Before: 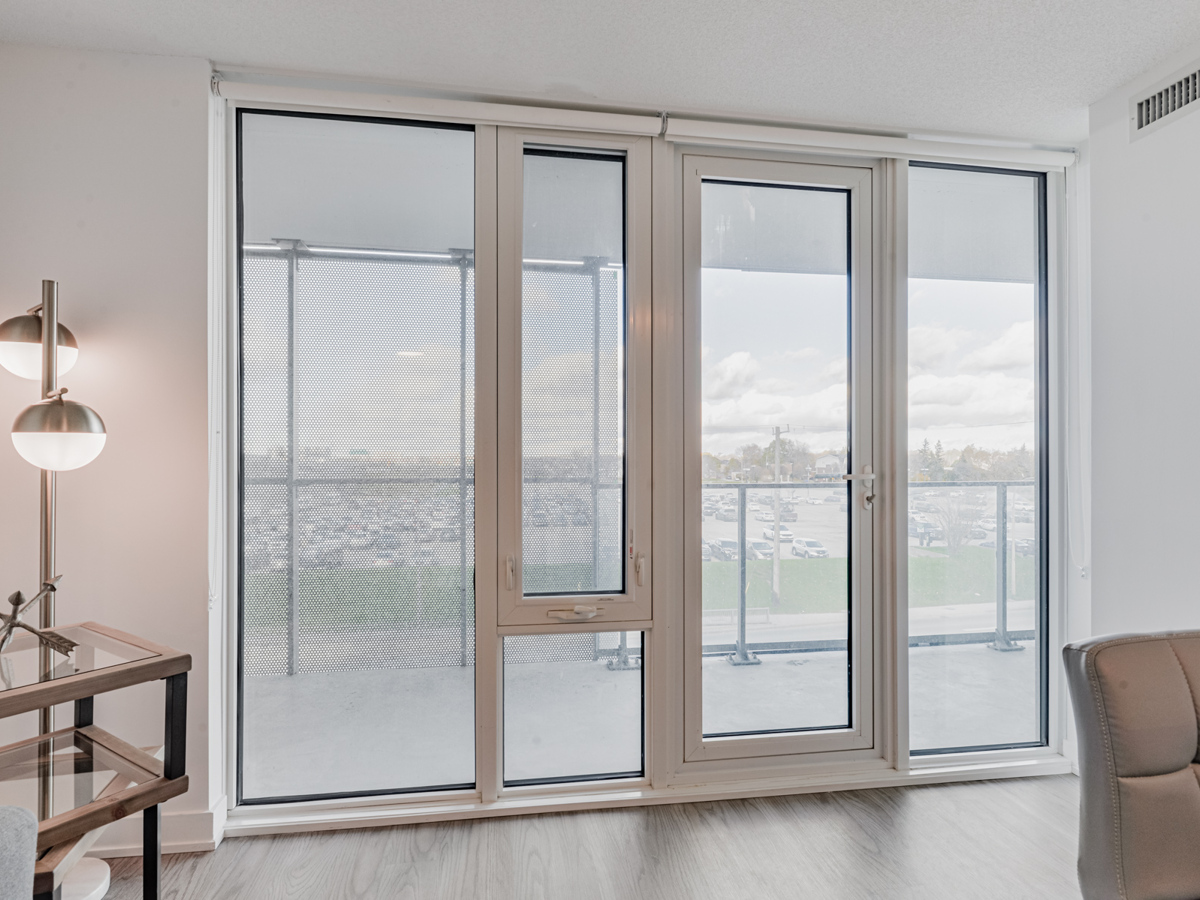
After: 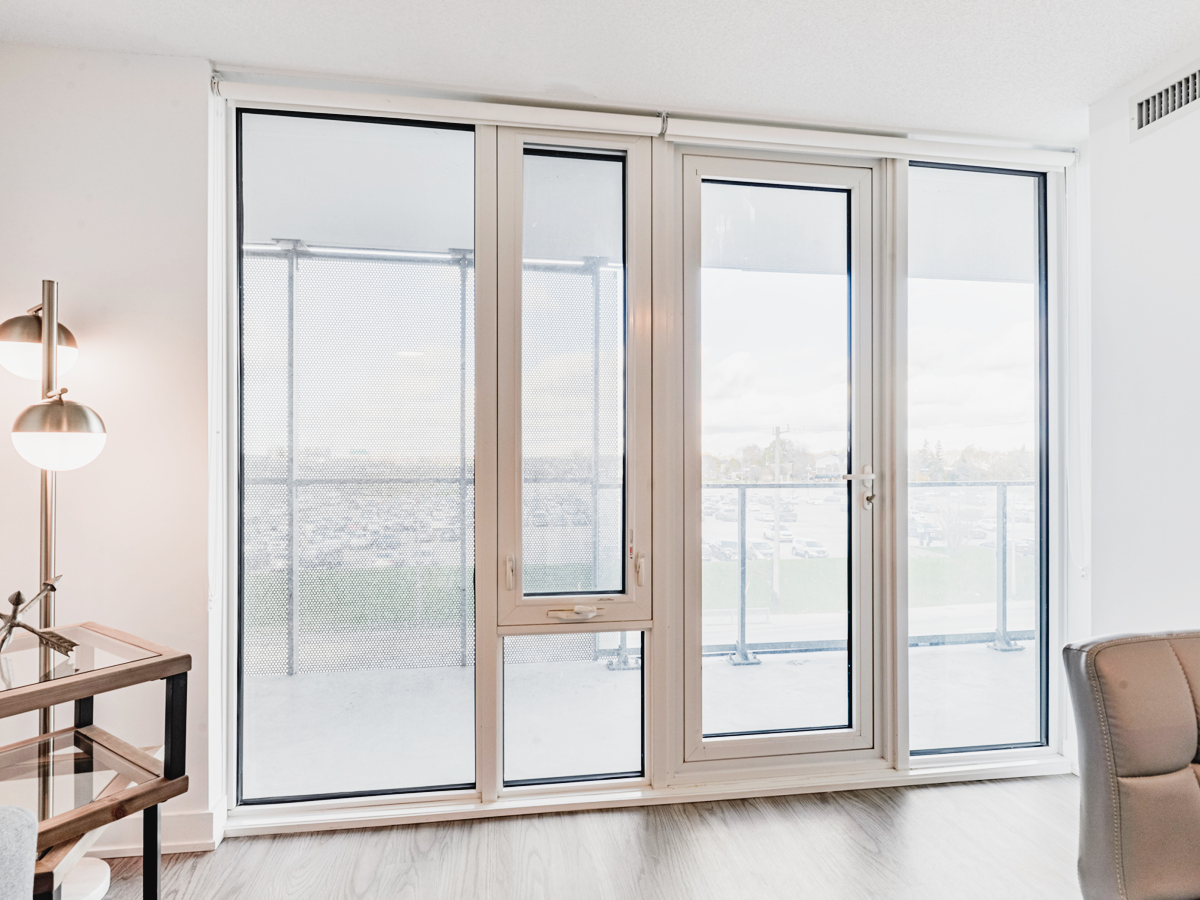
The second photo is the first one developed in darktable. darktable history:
tone curve: curves: ch0 [(0.003, 0.032) (0.037, 0.037) (0.142, 0.117) (0.279, 0.311) (0.405, 0.49) (0.526, 0.651) (0.722, 0.857) (0.875, 0.946) (1, 0.98)]; ch1 [(0, 0) (0.305, 0.325) (0.453, 0.437) (0.482, 0.474) (0.501, 0.498) (0.515, 0.523) (0.559, 0.591) (0.6, 0.643) (0.656, 0.707) (1, 1)]; ch2 [(0, 0) (0.323, 0.277) (0.424, 0.396) (0.479, 0.484) (0.499, 0.502) (0.515, 0.537) (0.573, 0.602) (0.653, 0.675) (0.75, 0.756) (1, 1)], preserve colors none
